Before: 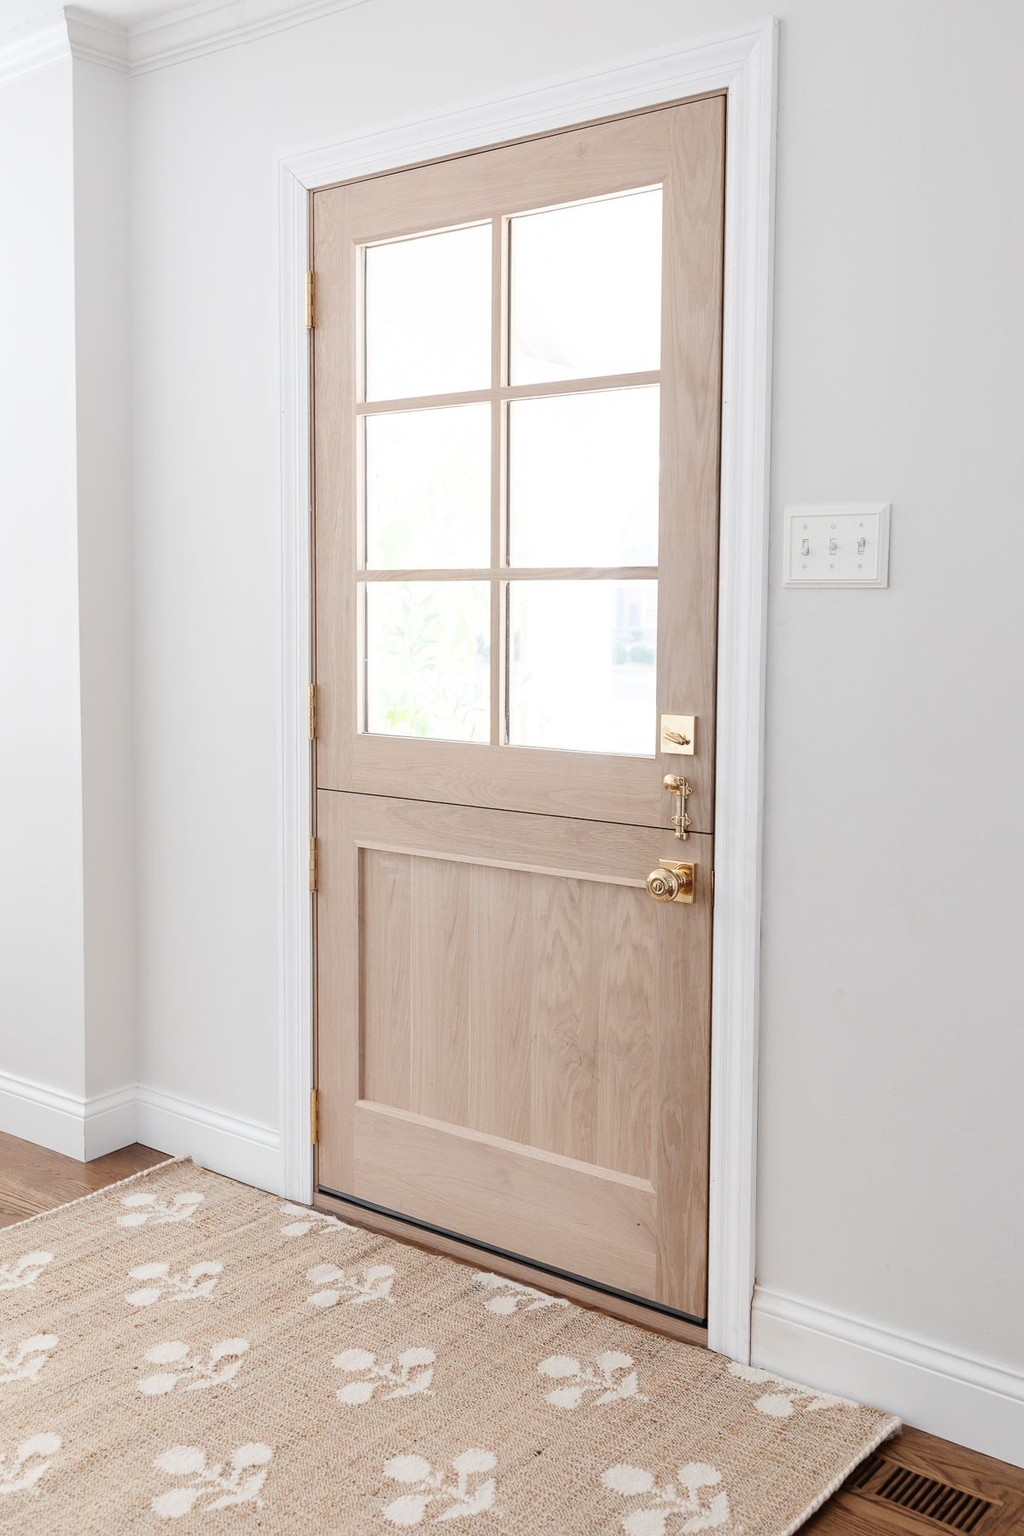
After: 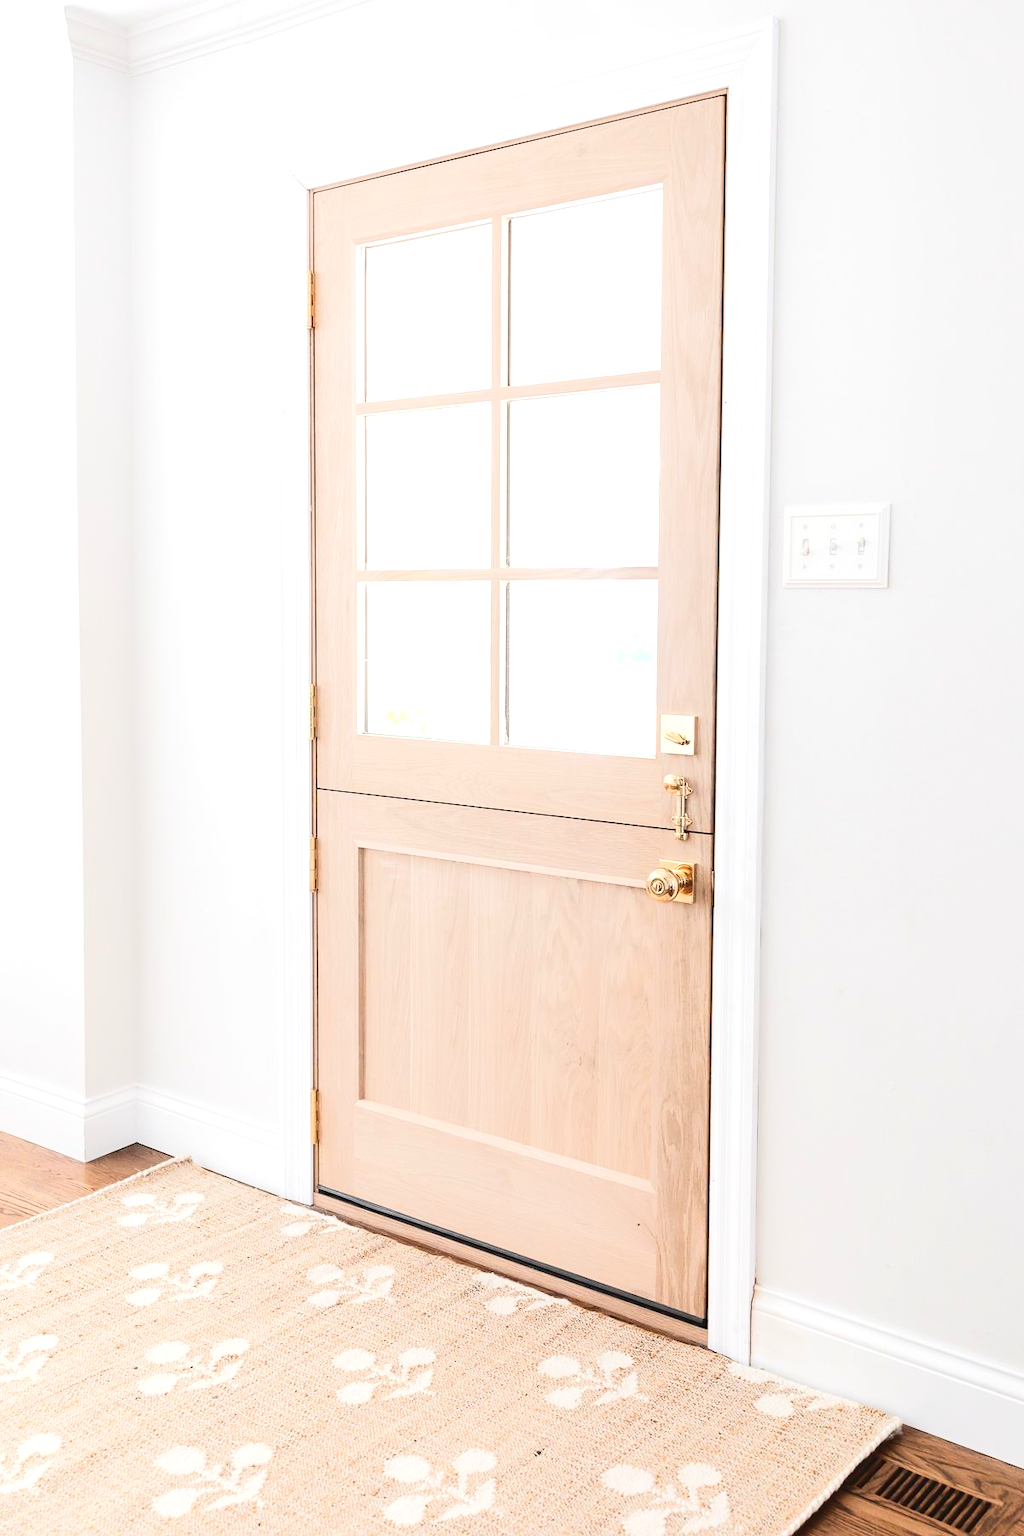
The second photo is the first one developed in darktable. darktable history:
tone curve: curves: ch0 [(0, 0) (0.003, 0.045) (0.011, 0.054) (0.025, 0.069) (0.044, 0.083) (0.069, 0.101) (0.1, 0.119) (0.136, 0.146) (0.177, 0.177) (0.224, 0.221) (0.277, 0.277) (0.335, 0.362) (0.399, 0.452) (0.468, 0.571) (0.543, 0.666) (0.623, 0.758) (0.709, 0.853) (0.801, 0.896) (0.898, 0.945) (1, 1)], color space Lab, linked channels, preserve colors none
exposure: exposure 0.474 EV, compensate highlight preservation false
